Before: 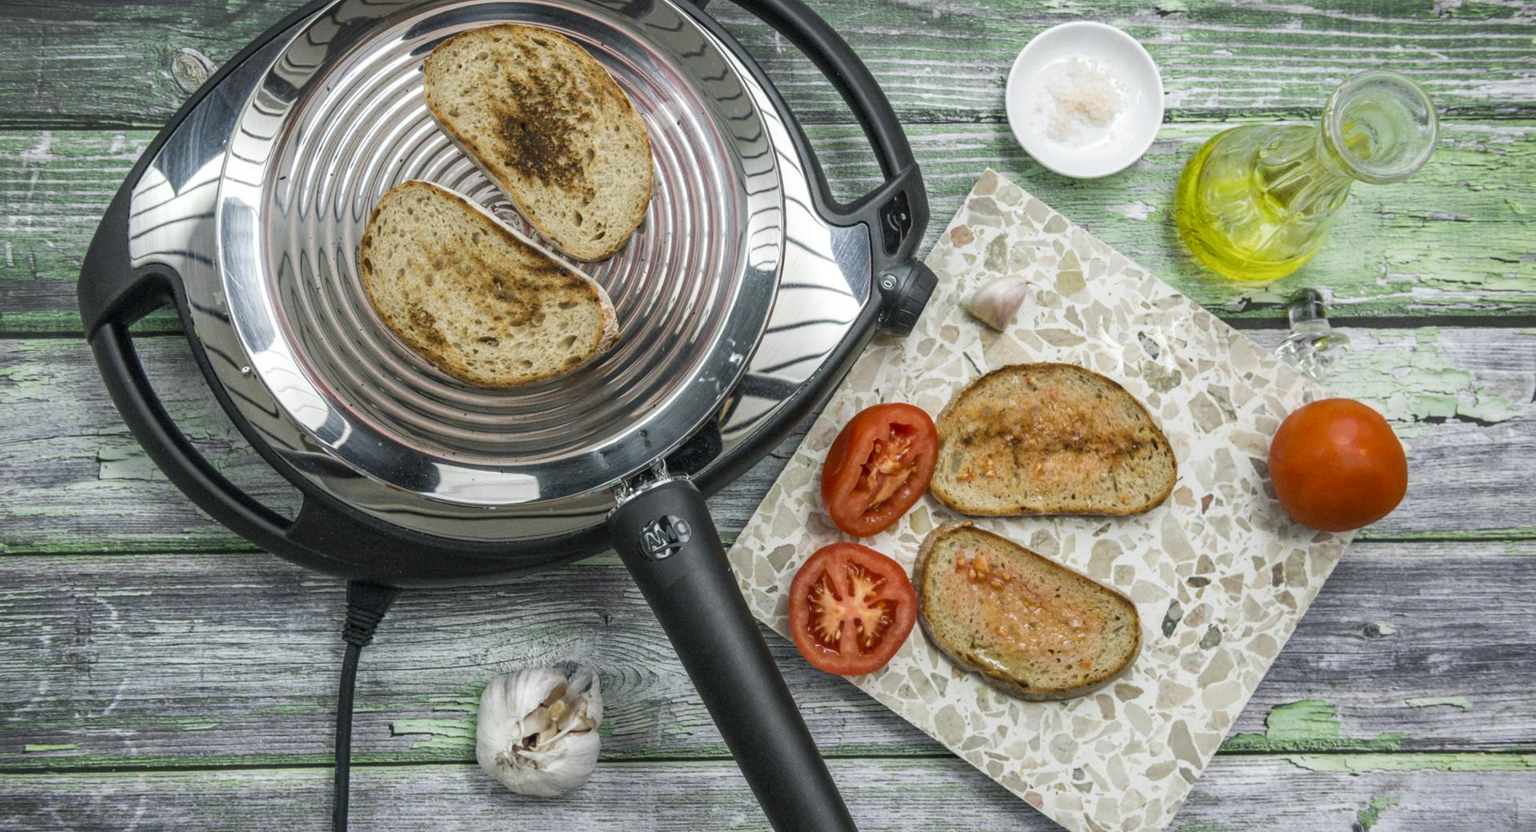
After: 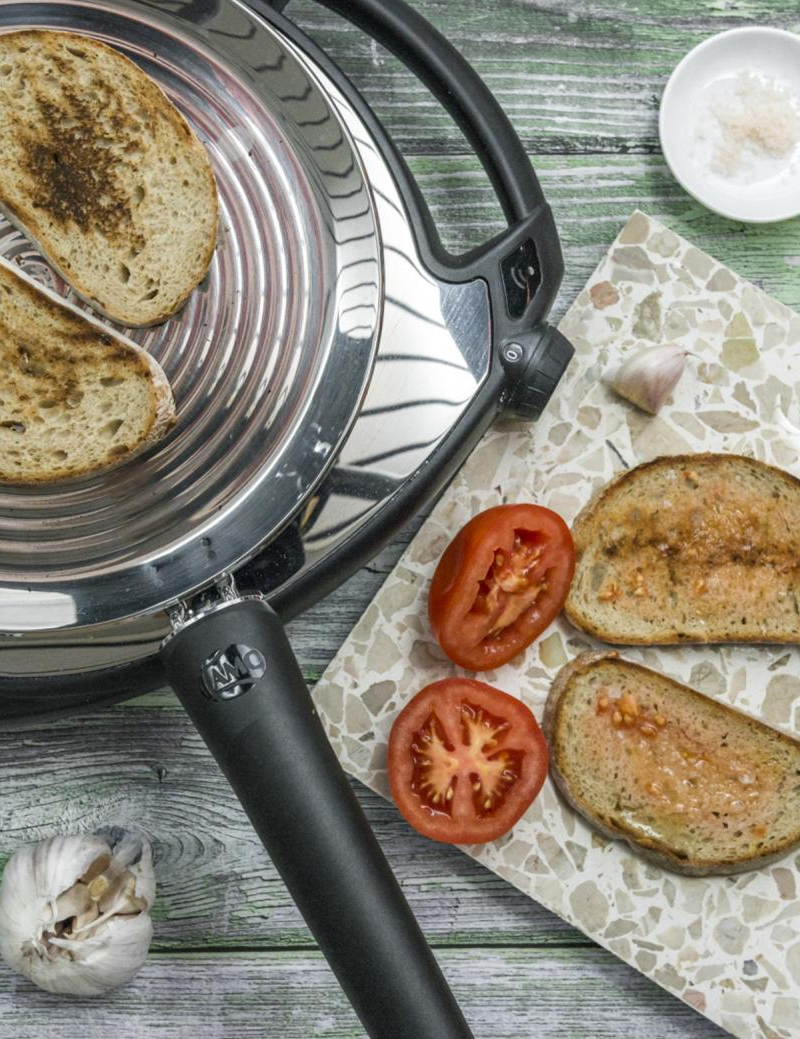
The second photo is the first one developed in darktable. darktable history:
crop: left 31.173%, right 27.114%
